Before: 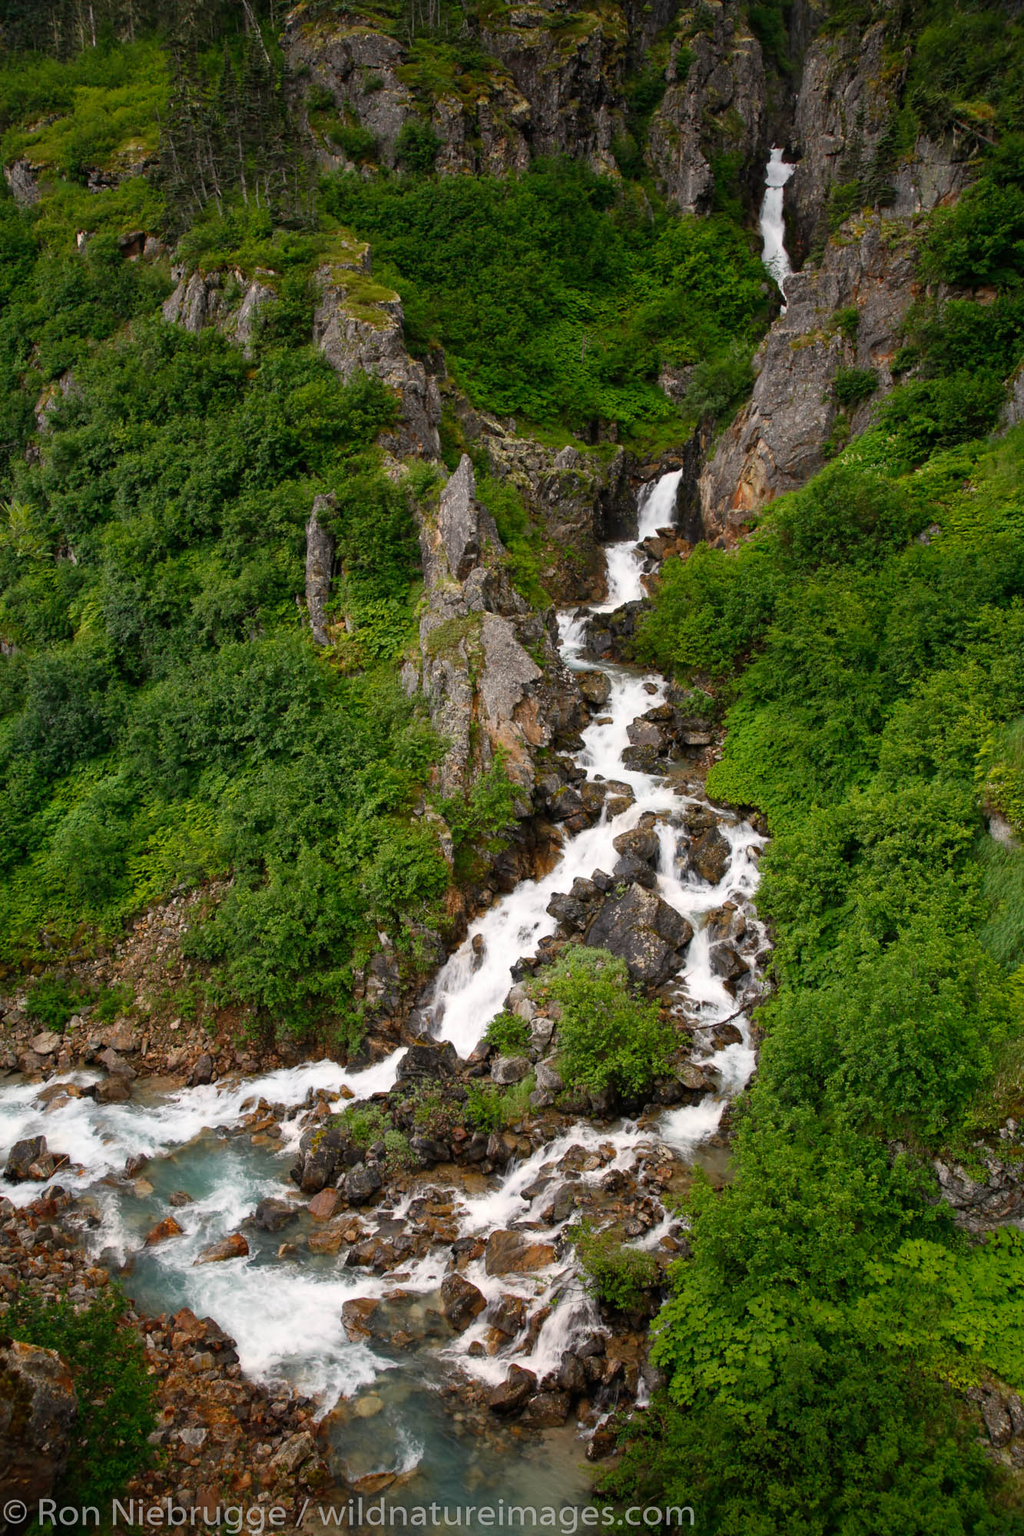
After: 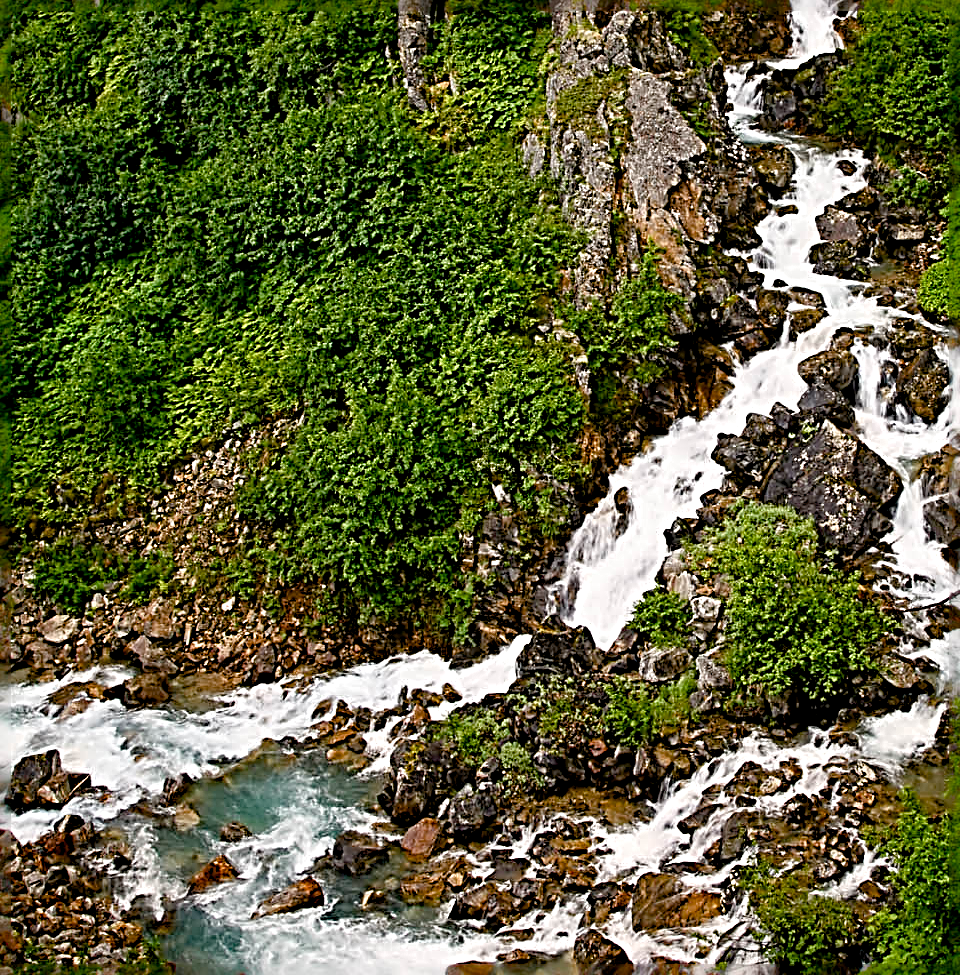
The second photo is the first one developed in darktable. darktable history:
sharpen: radius 4.046, amount 1.996
color balance rgb: global offset › luminance -1.024%, perceptual saturation grading › global saturation 20%, perceptual saturation grading › highlights -25.023%, perceptual saturation grading › shadows 49.341%
crop: top 36.454%, right 27.961%, bottom 14.768%
exposure: compensate highlight preservation false
